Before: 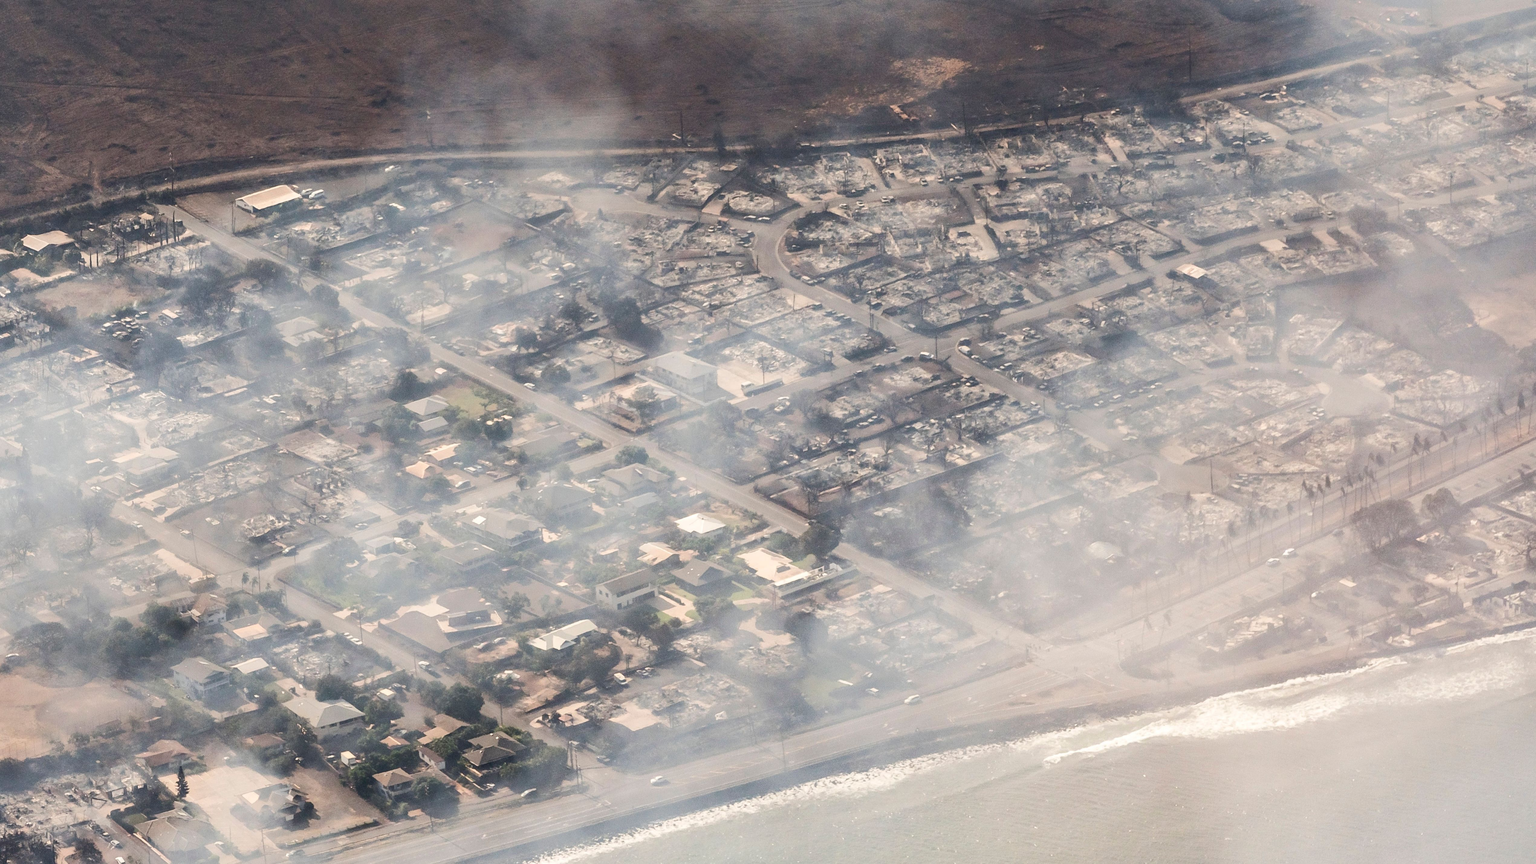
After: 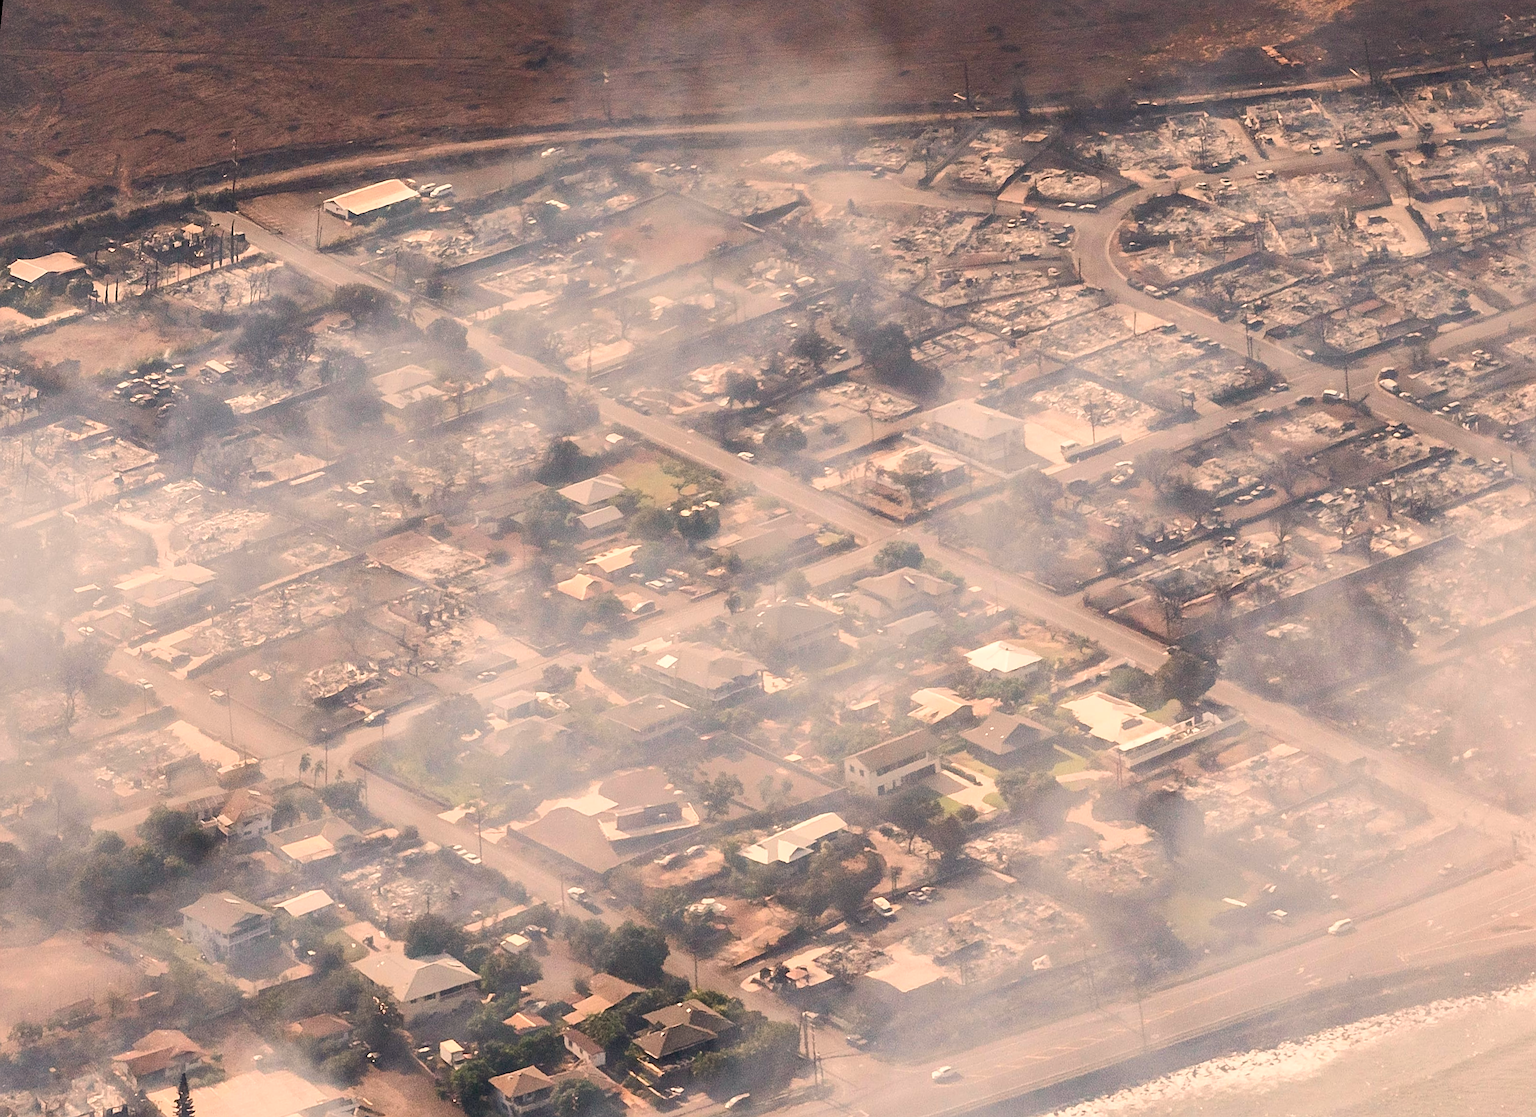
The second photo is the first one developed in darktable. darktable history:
rotate and perspective: rotation -1.68°, lens shift (vertical) -0.146, crop left 0.049, crop right 0.912, crop top 0.032, crop bottom 0.96
crop: top 5.803%, right 27.864%, bottom 5.804%
tone equalizer: on, module defaults
white balance: red 1.127, blue 0.943
color balance rgb: linear chroma grading › shadows -8%, linear chroma grading › global chroma 10%, perceptual saturation grading › global saturation 2%, perceptual saturation grading › highlights -2%, perceptual saturation grading › mid-tones 4%, perceptual saturation grading › shadows 8%, perceptual brilliance grading › global brilliance 2%, perceptual brilliance grading › highlights -4%, global vibrance 16%, saturation formula JzAzBz (2021)
sharpen: on, module defaults
